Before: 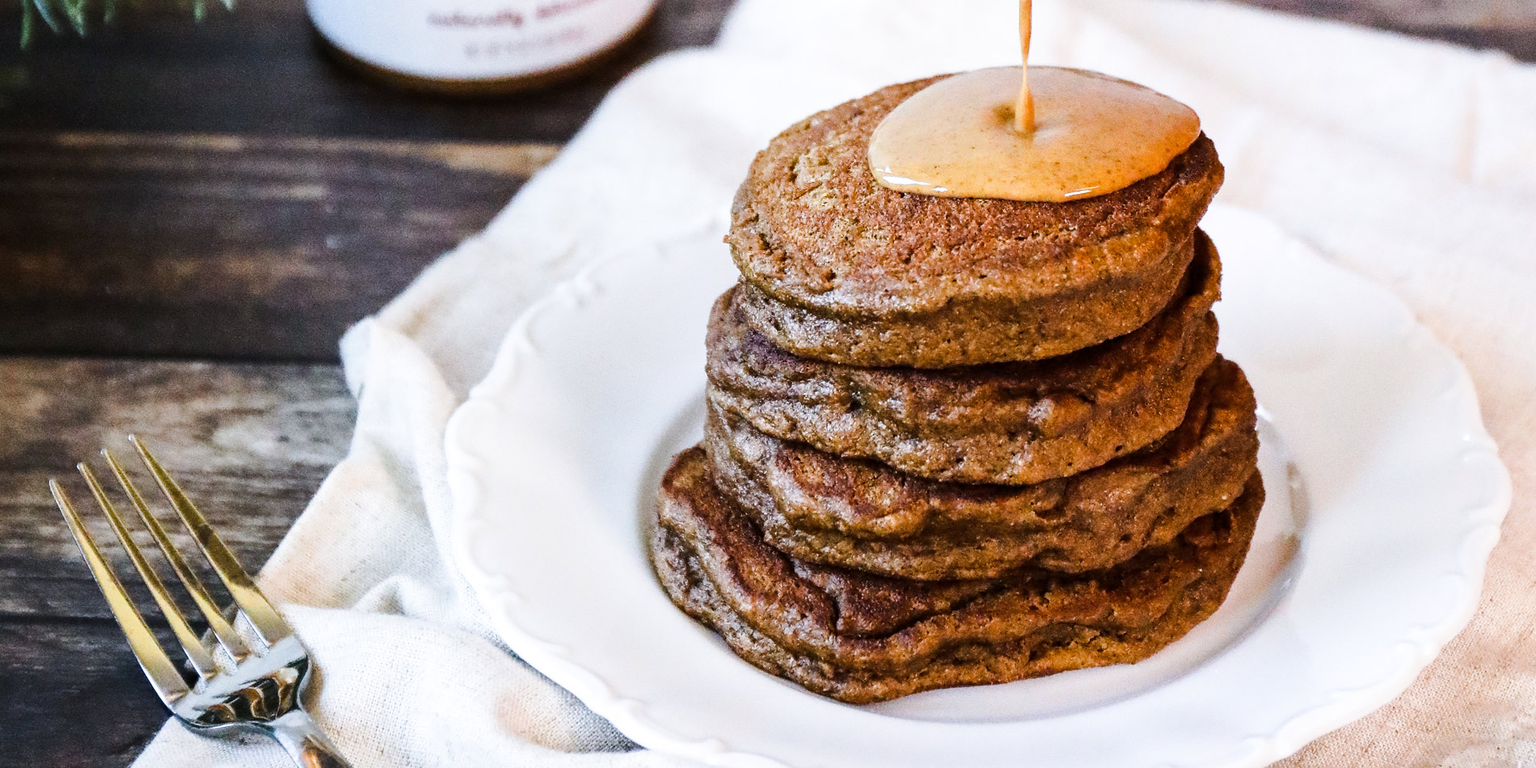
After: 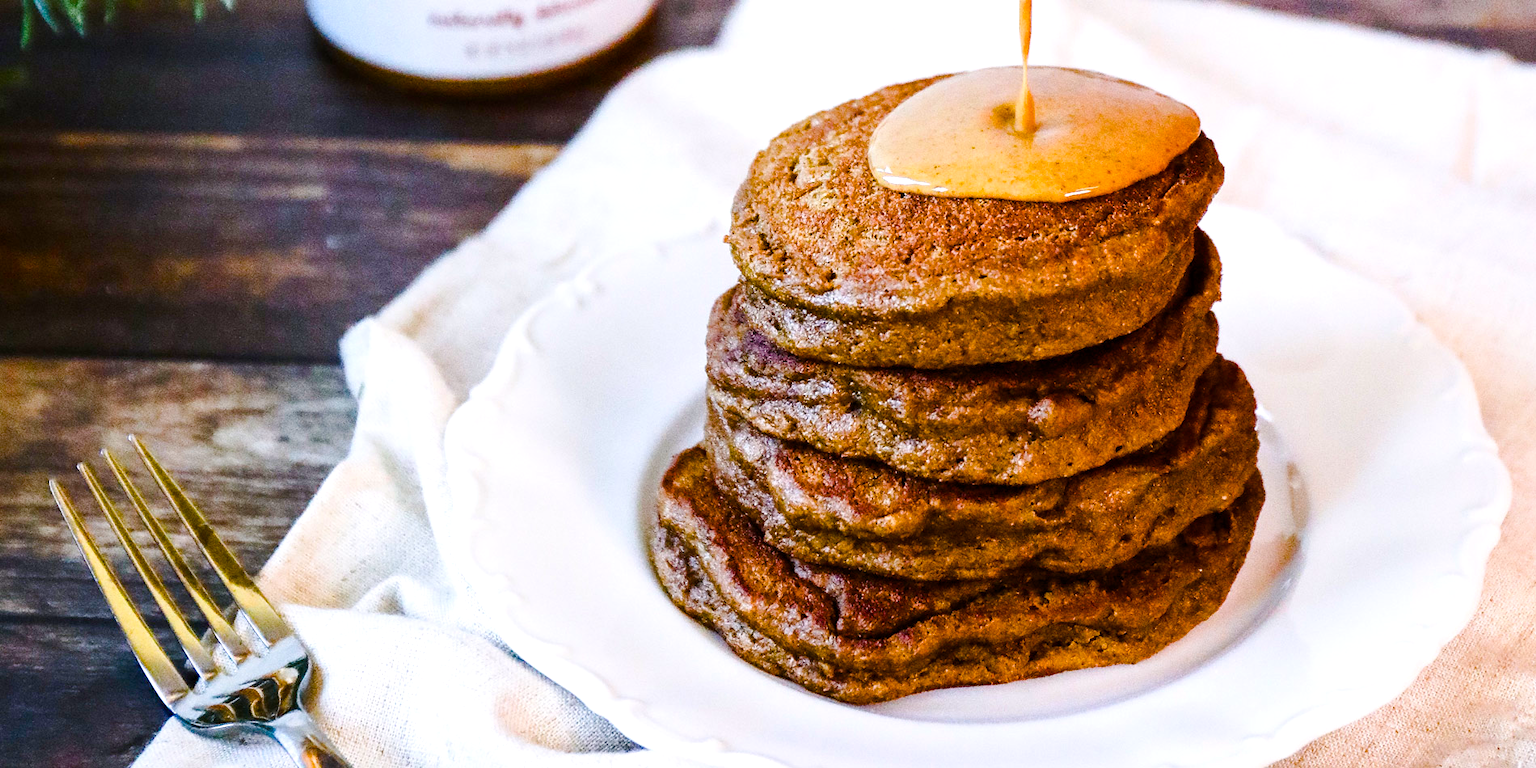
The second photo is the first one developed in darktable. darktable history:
color balance rgb: highlights gain › chroma 0.17%, highlights gain › hue 332.12°, linear chroma grading › global chroma 24.72%, perceptual saturation grading › global saturation 20%, perceptual saturation grading › highlights -25.207%, perceptual saturation grading › shadows 49.48%, perceptual brilliance grading › global brilliance 3.13%, global vibrance 20%
levels: black 3.75%, white 90.71%, levels [0, 0.498, 0.996]
